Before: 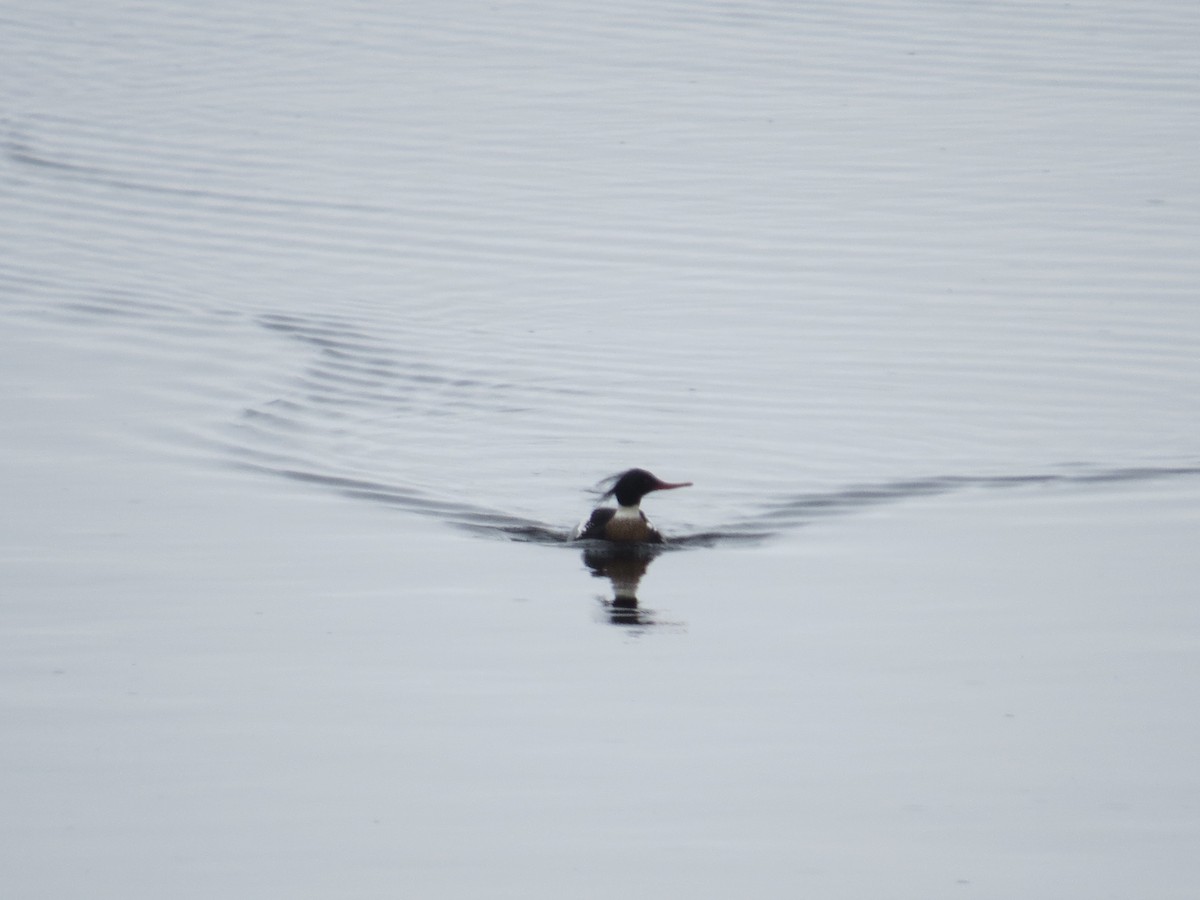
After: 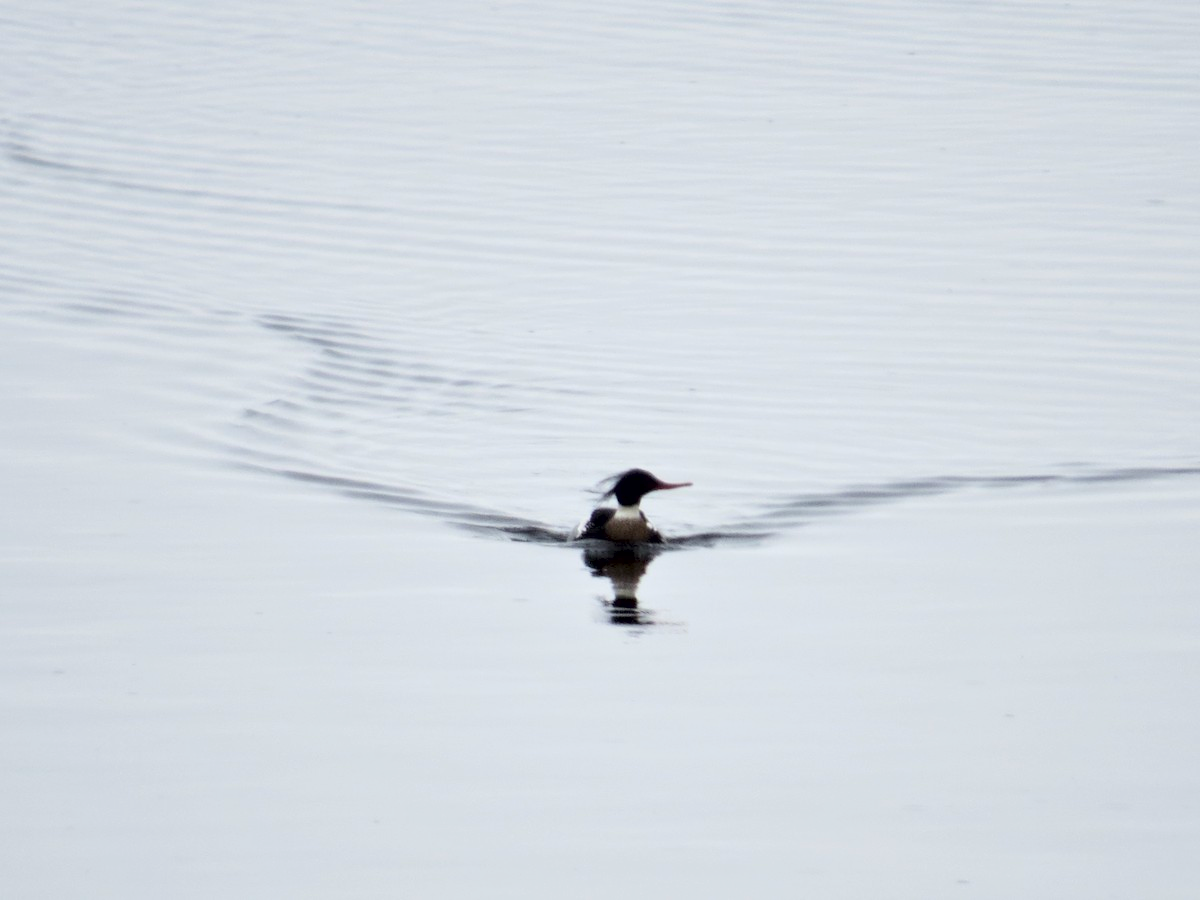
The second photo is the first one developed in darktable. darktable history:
contrast brightness saturation: contrast 0.14, brightness 0.21
contrast equalizer: octaves 7, y [[0.528, 0.548, 0.563, 0.562, 0.546, 0.526], [0.55 ×6], [0 ×6], [0 ×6], [0 ×6]]
